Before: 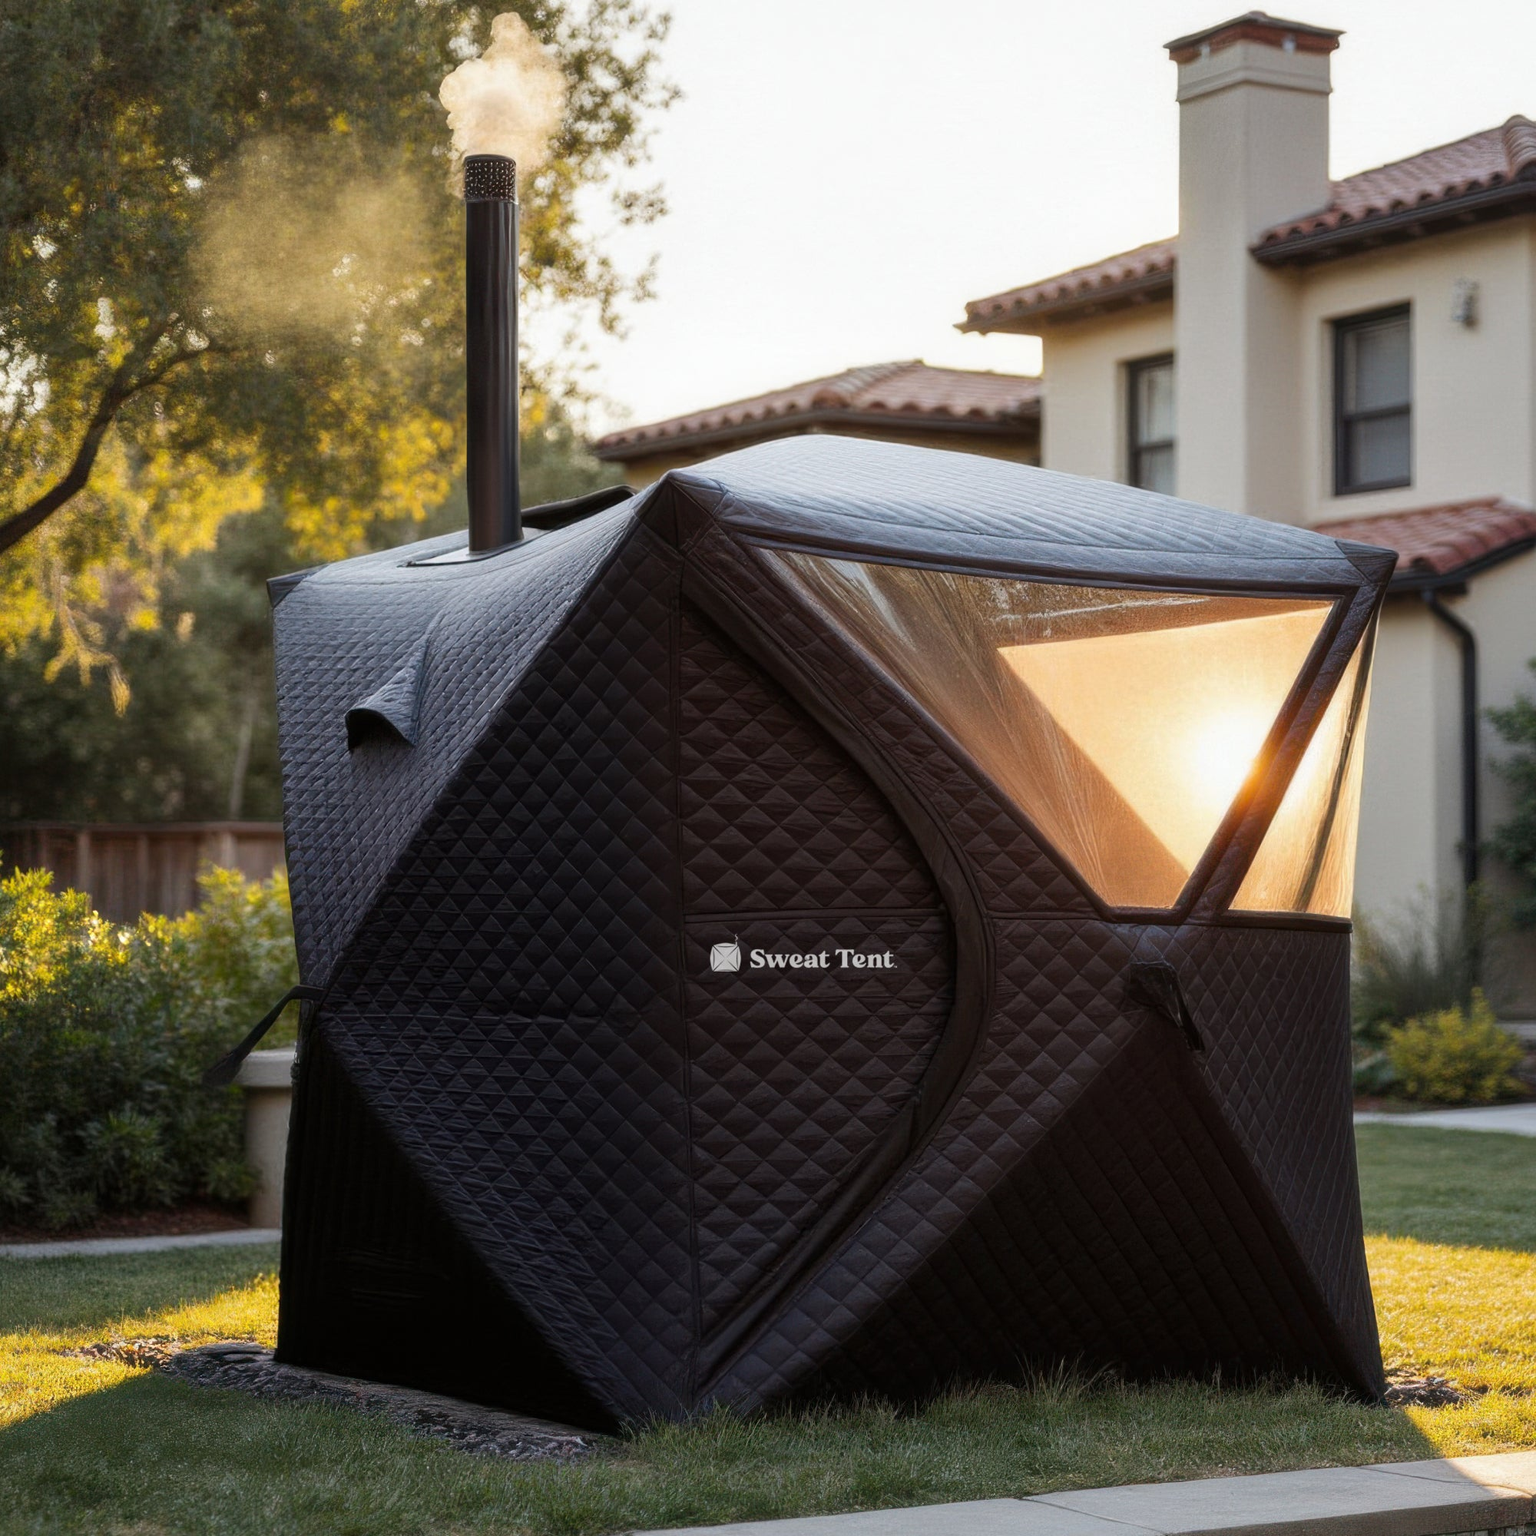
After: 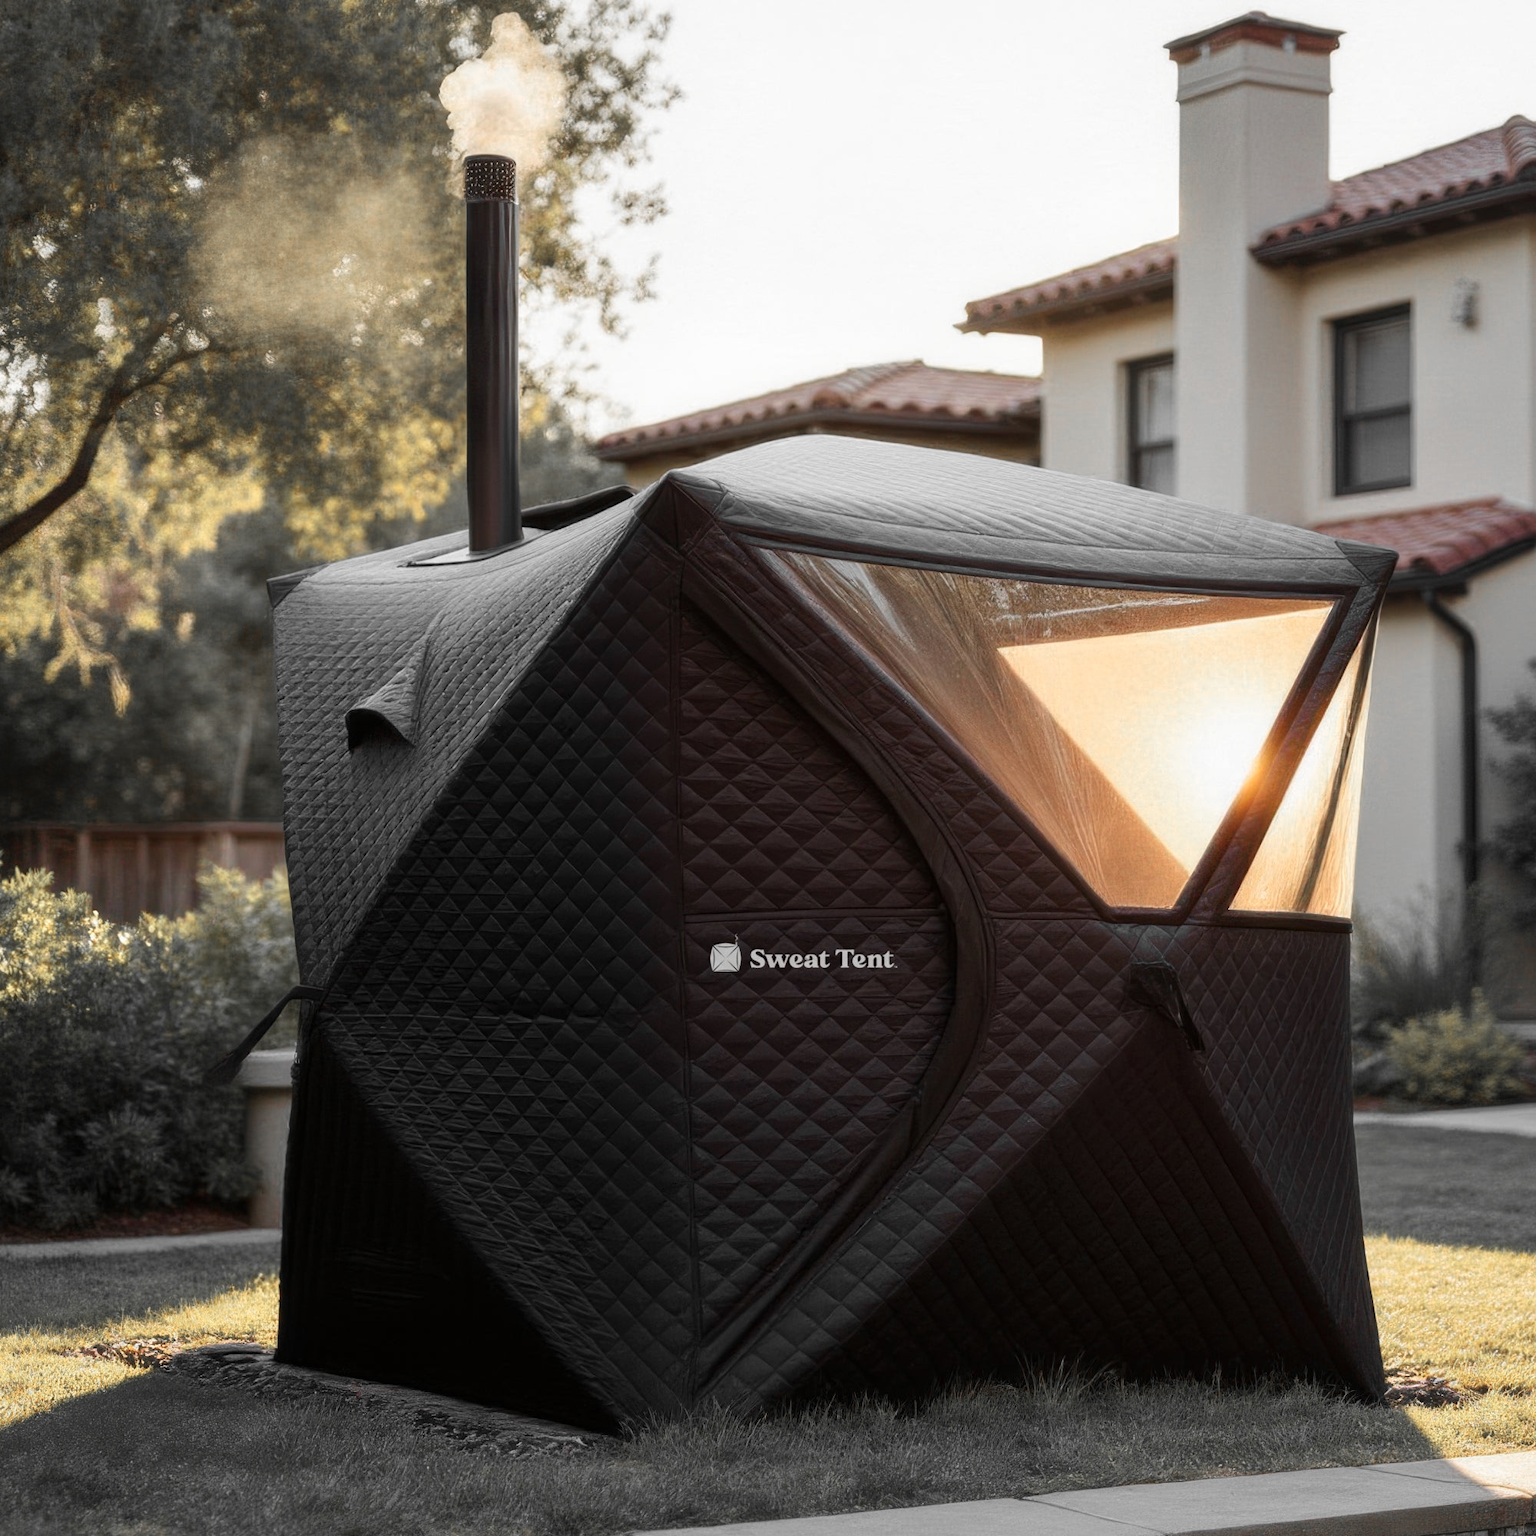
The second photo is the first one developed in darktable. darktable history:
color zones: curves: ch0 [(0, 0.447) (0.184, 0.543) (0.323, 0.476) (0.429, 0.445) (0.571, 0.443) (0.714, 0.451) (0.857, 0.452) (1, 0.447)]; ch1 [(0, 0.464) (0.176, 0.46) (0.287, 0.177) (0.429, 0.002) (0.571, 0) (0.714, 0) (0.857, 0) (1, 0.464)], mix 20%
